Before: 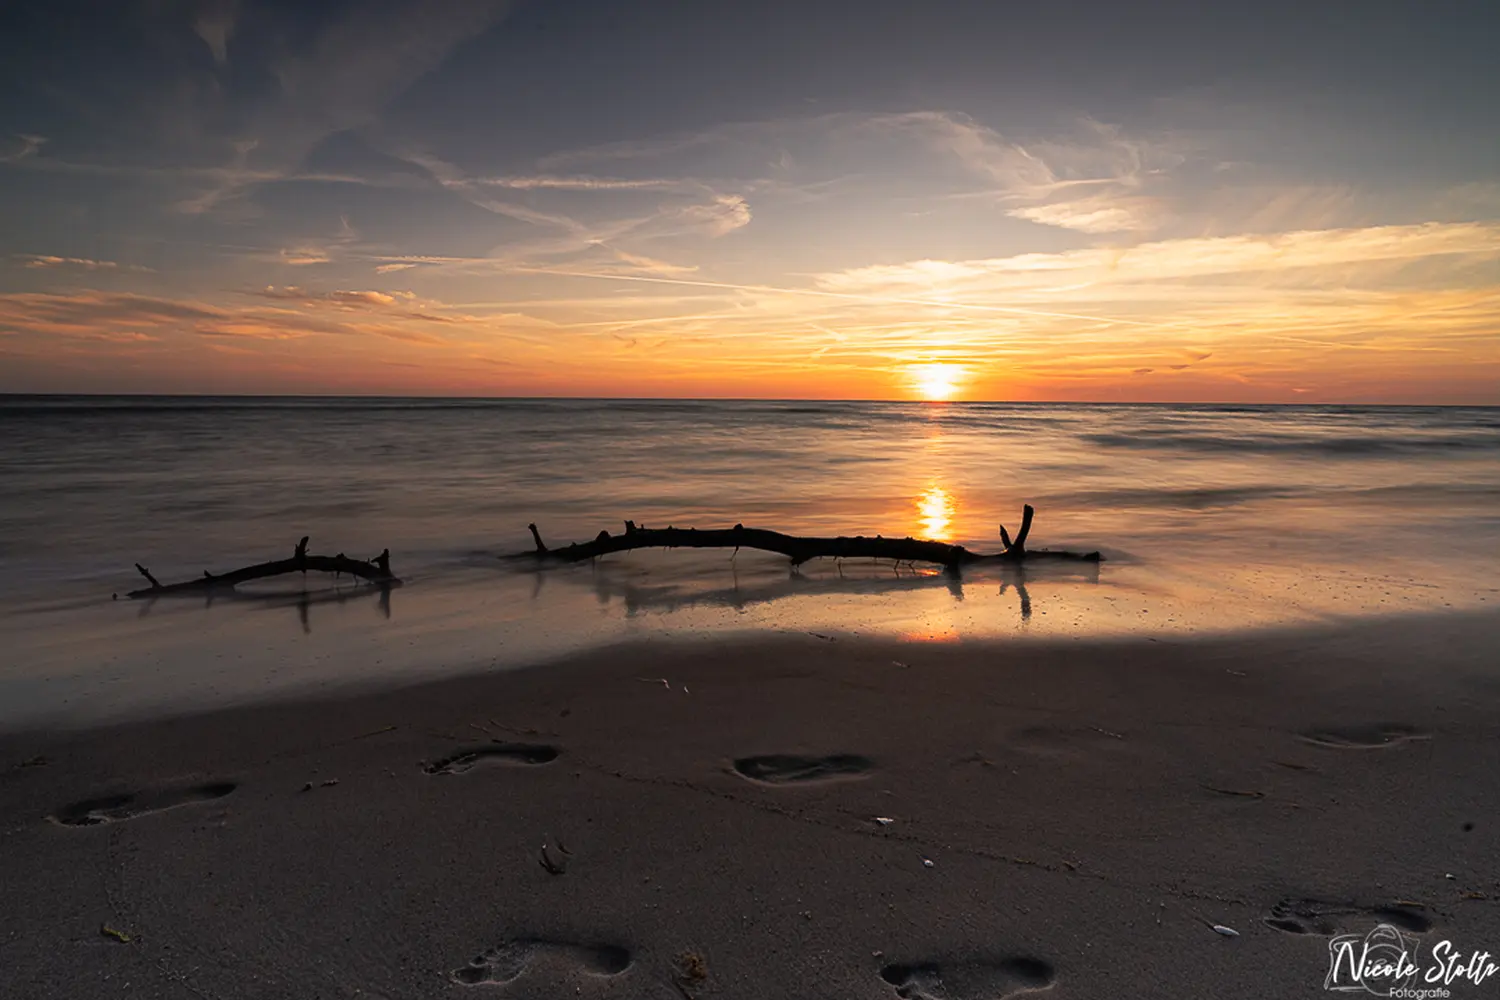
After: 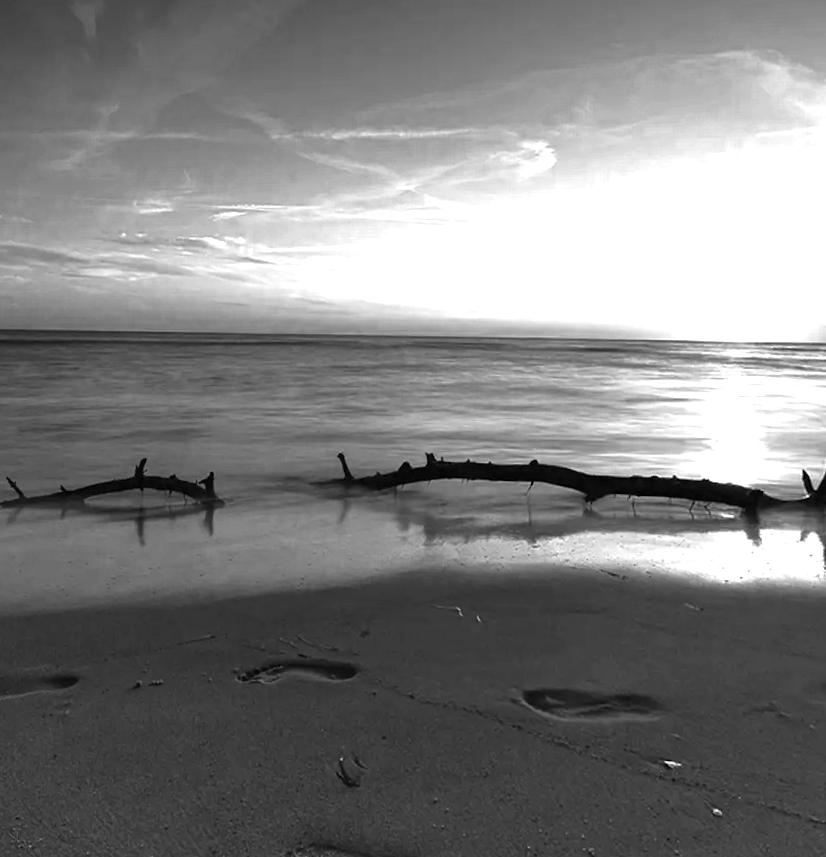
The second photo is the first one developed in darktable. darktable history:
exposure: black level correction 0, exposure 1.1 EV, compensate exposure bias true, compensate highlight preservation false
shadows and highlights: shadows 25, highlights -25
crop: left 5.114%, right 38.589%
rotate and perspective: rotation 1.69°, lens shift (vertical) -0.023, lens shift (horizontal) -0.291, crop left 0.025, crop right 0.988, crop top 0.092, crop bottom 0.842
monochrome: on, module defaults
color zones: curves: ch0 [(0.004, 0.305) (0.261, 0.623) (0.389, 0.399) (0.708, 0.571) (0.947, 0.34)]; ch1 [(0.025, 0.645) (0.229, 0.584) (0.326, 0.551) (0.484, 0.262) (0.757, 0.643)]
